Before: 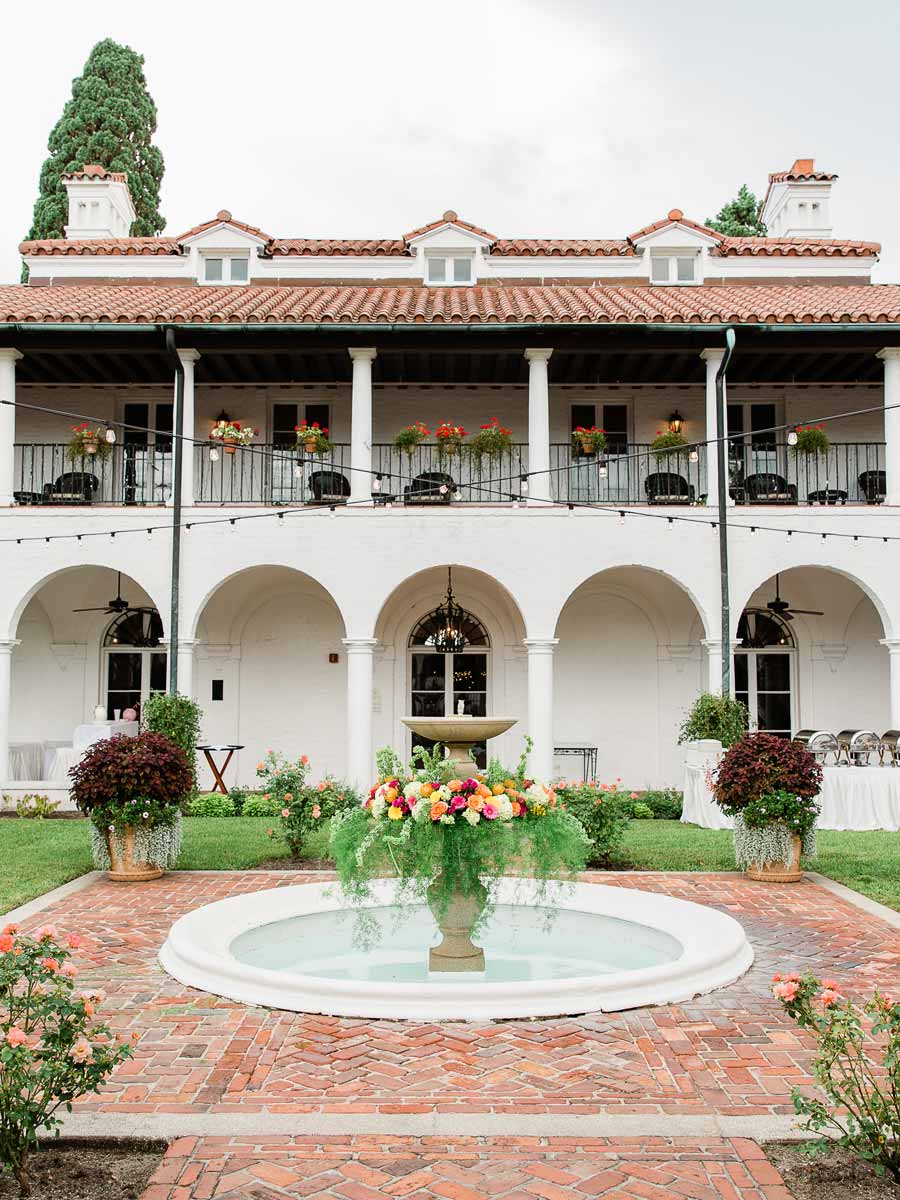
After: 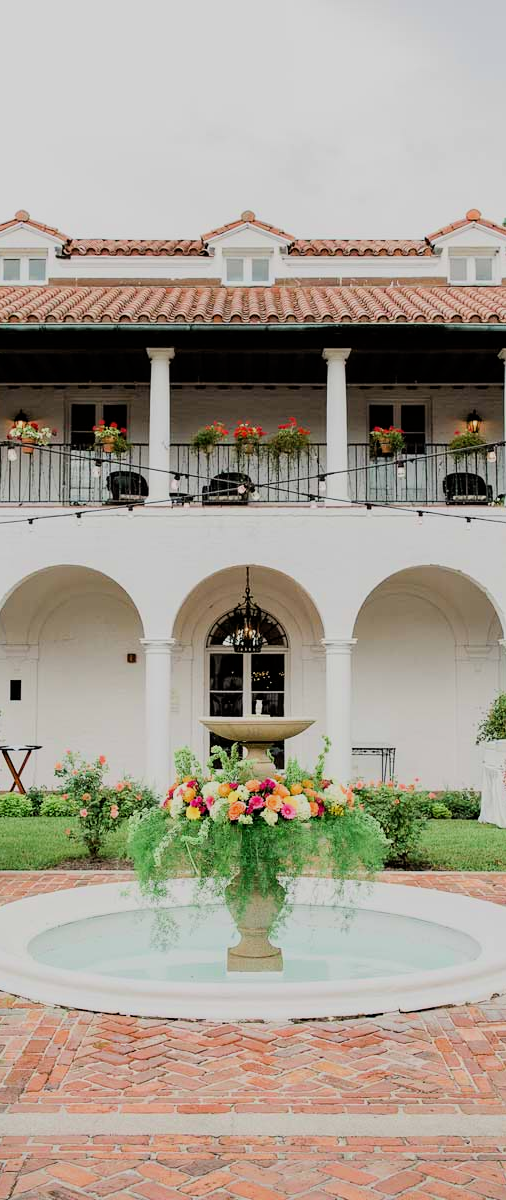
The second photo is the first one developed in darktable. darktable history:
filmic rgb: black relative exposure -7.65 EV, white relative exposure 4.56 EV, hardness 3.61, color science v6 (2022)
crop and rotate: left 22.516%, right 21.234%
